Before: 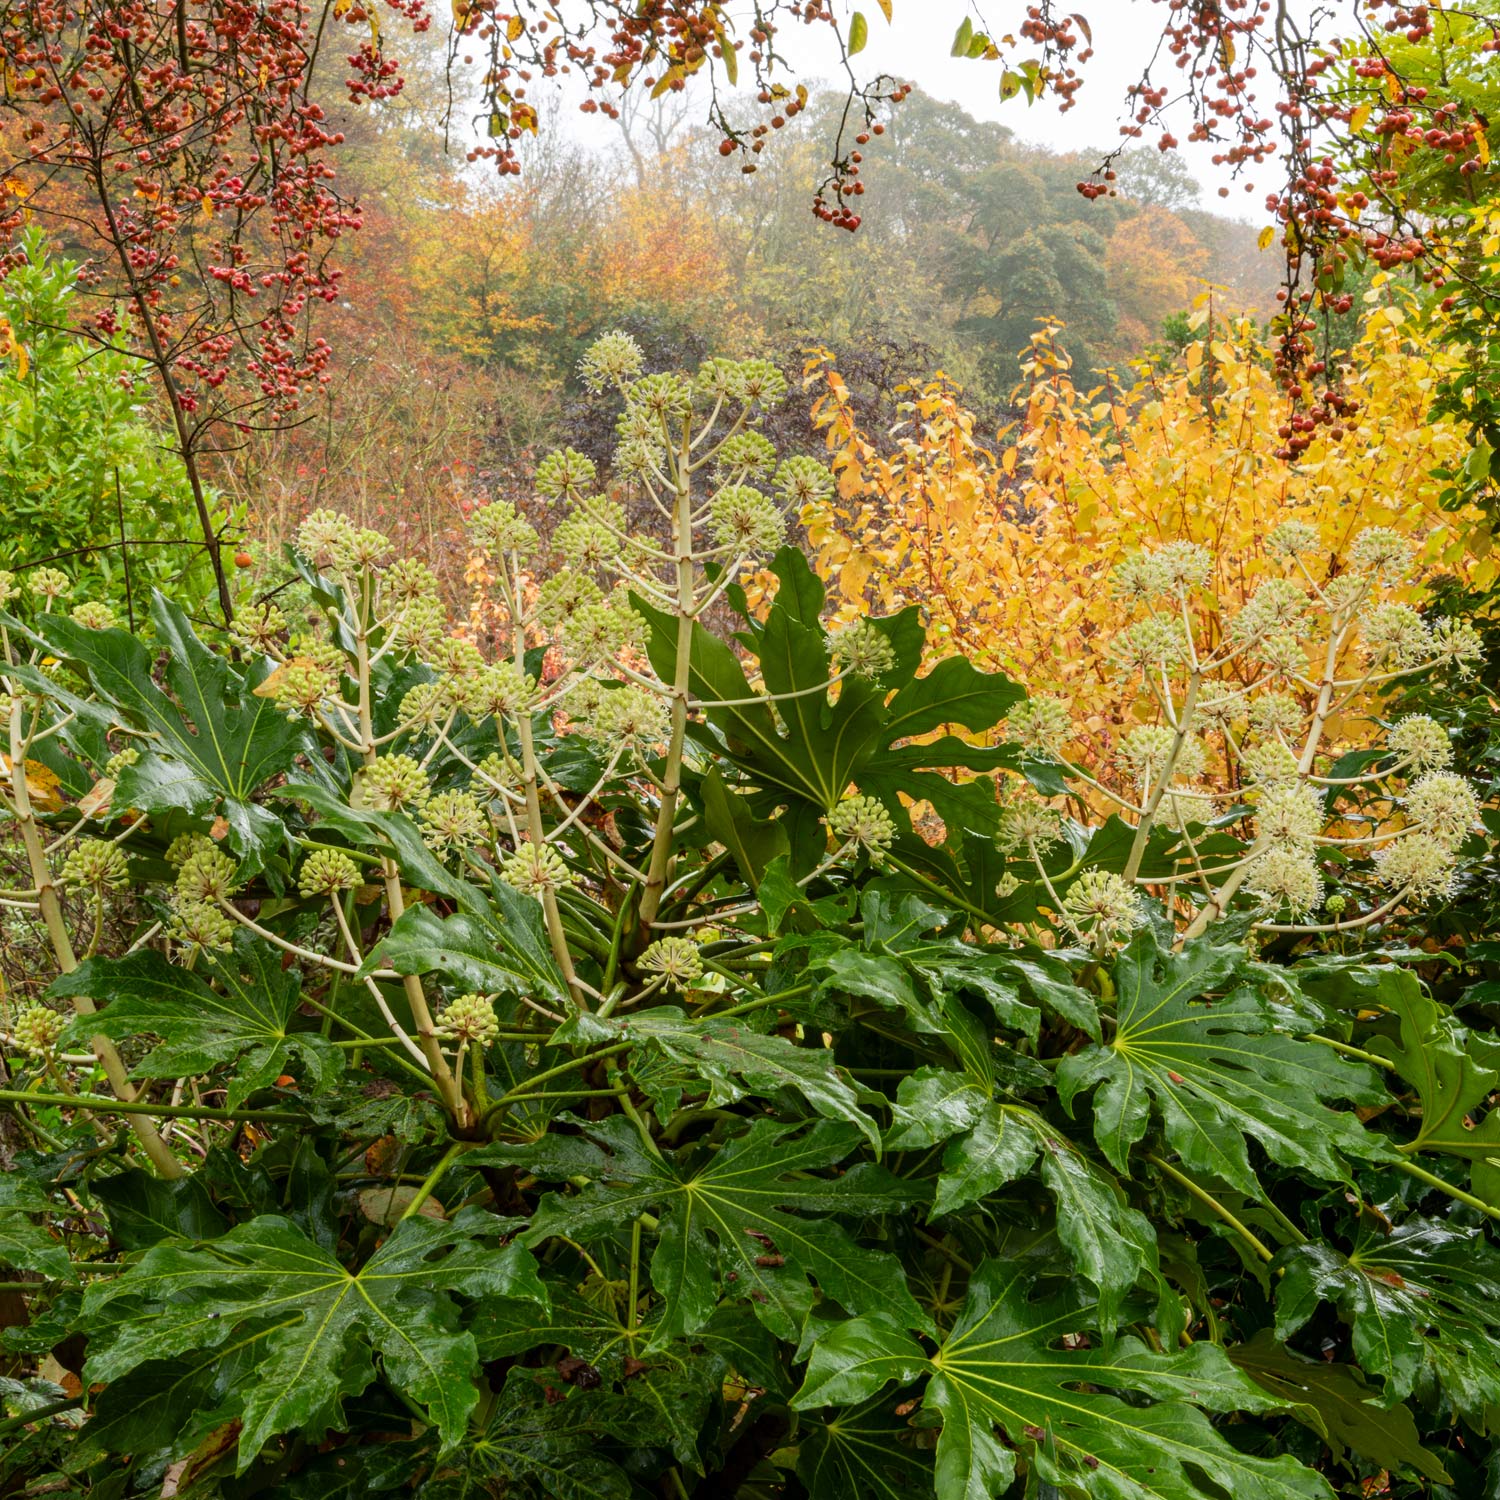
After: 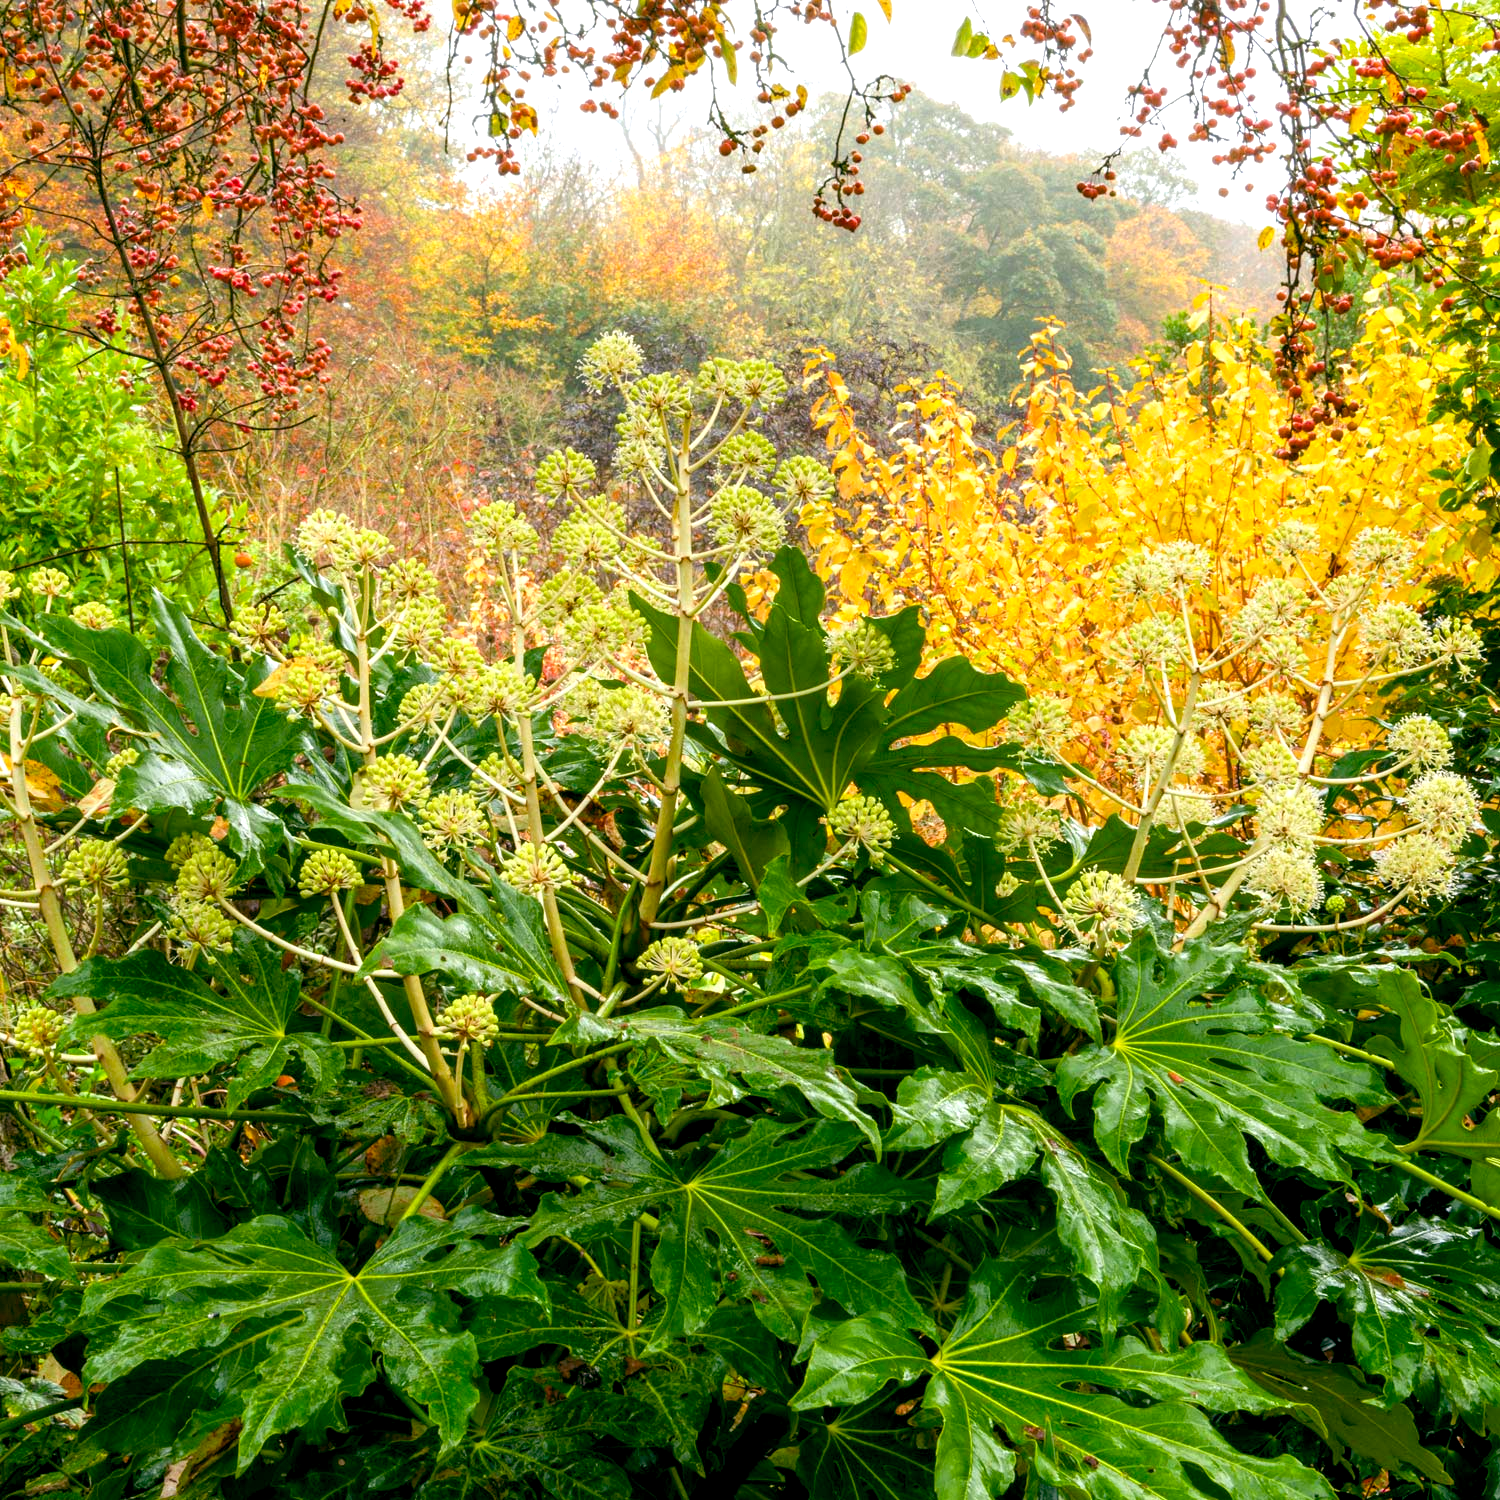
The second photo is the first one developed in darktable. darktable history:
color balance rgb: highlights gain › luminance 14.731%, global offset › luminance -0.316%, global offset › chroma 0.114%, global offset › hue 163.97°, linear chroma grading › global chroma 8.721%, perceptual saturation grading › global saturation 1.544%, perceptual saturation grading › highlights -2.661%, perceptual saturation grading › mid-tones 3.722%, perceptual saturation grading › shadows 8.255%, perceptual brilliance grading › global brilliance 10.173%, perceptual brilliance grading › shadows 14.921%
